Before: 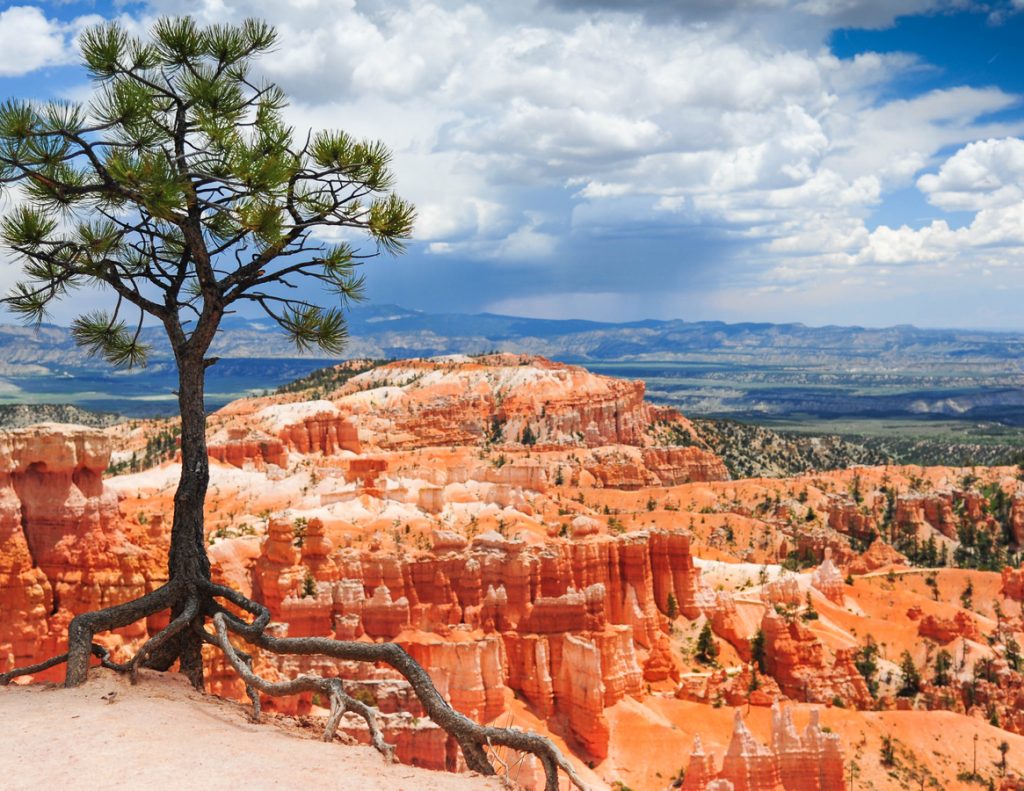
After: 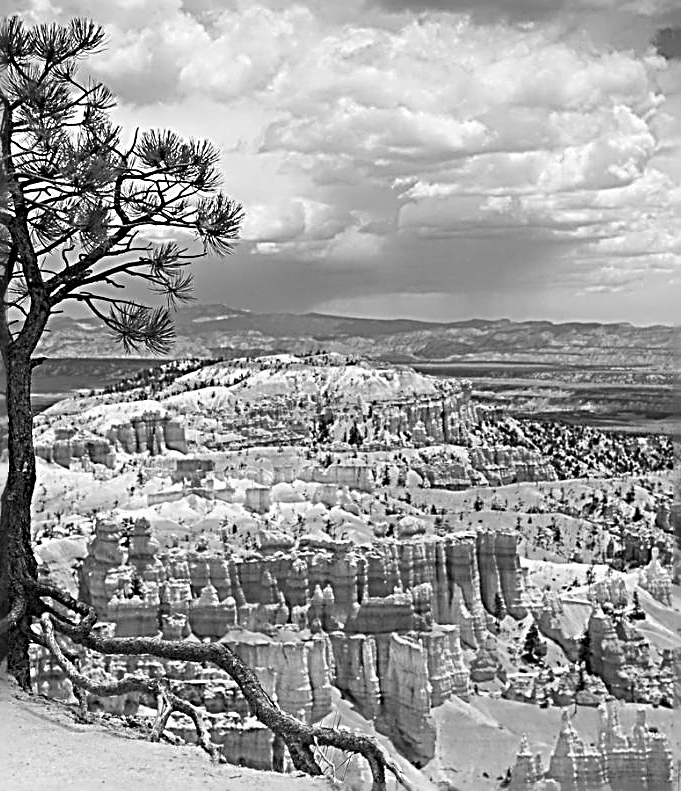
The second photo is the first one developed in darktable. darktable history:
crop: left 16.899%, right 16.556%
sharpen: radius 3.158, amount 1.731
shadows and highlights: radius 125.46, shadows 21.19, highlights -21.19, low approximation 0.01
monochrome: on, module defaults
